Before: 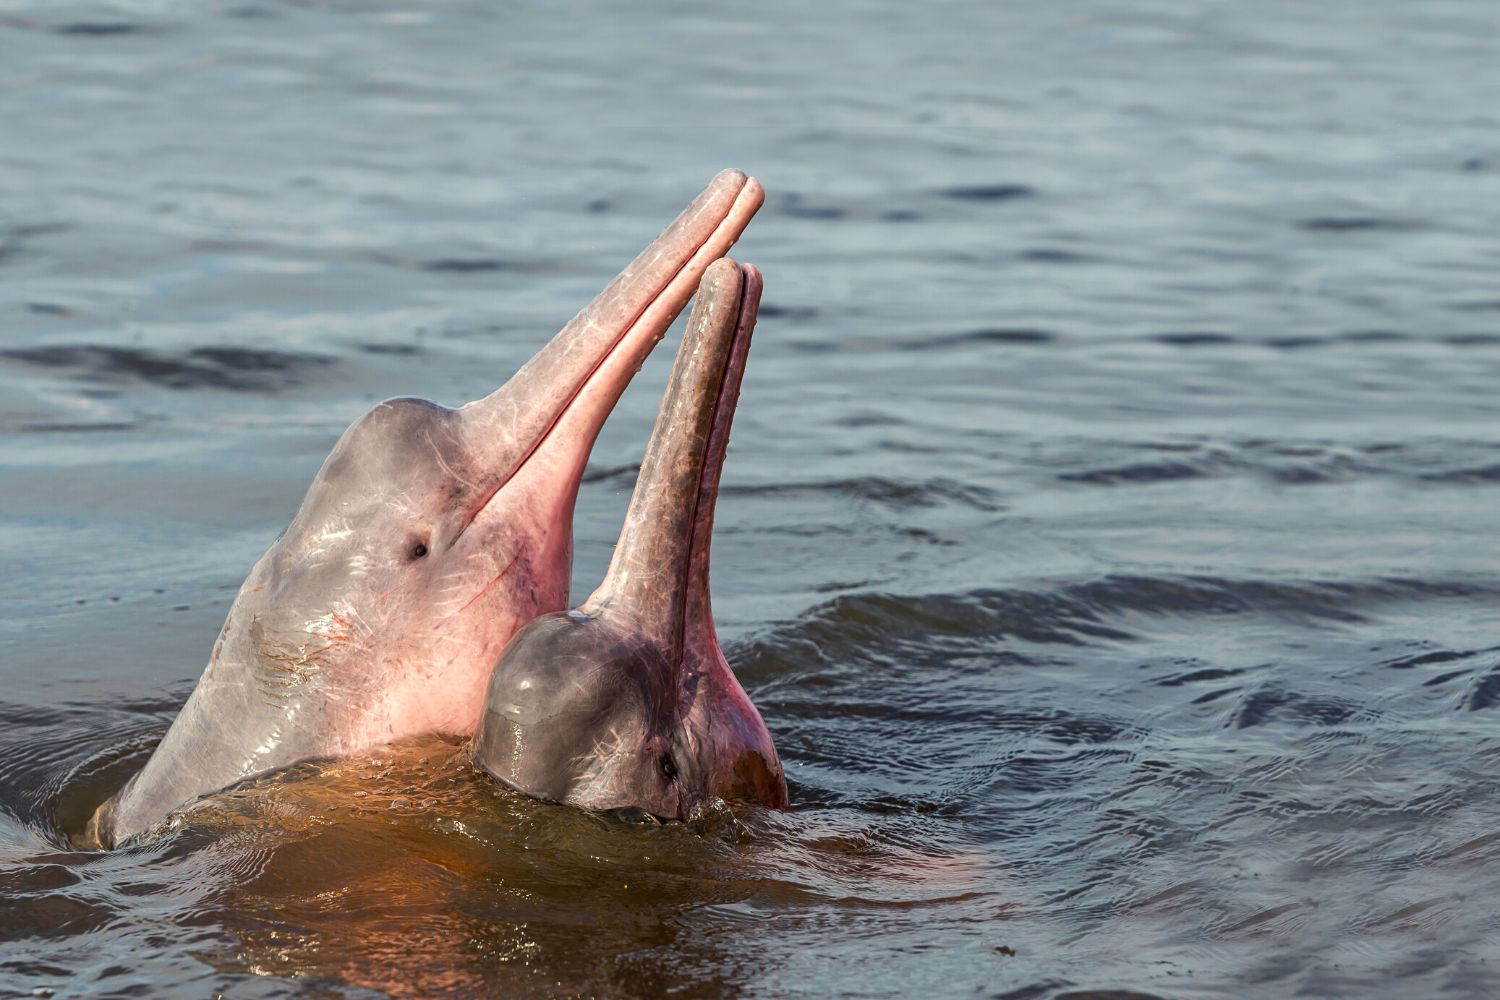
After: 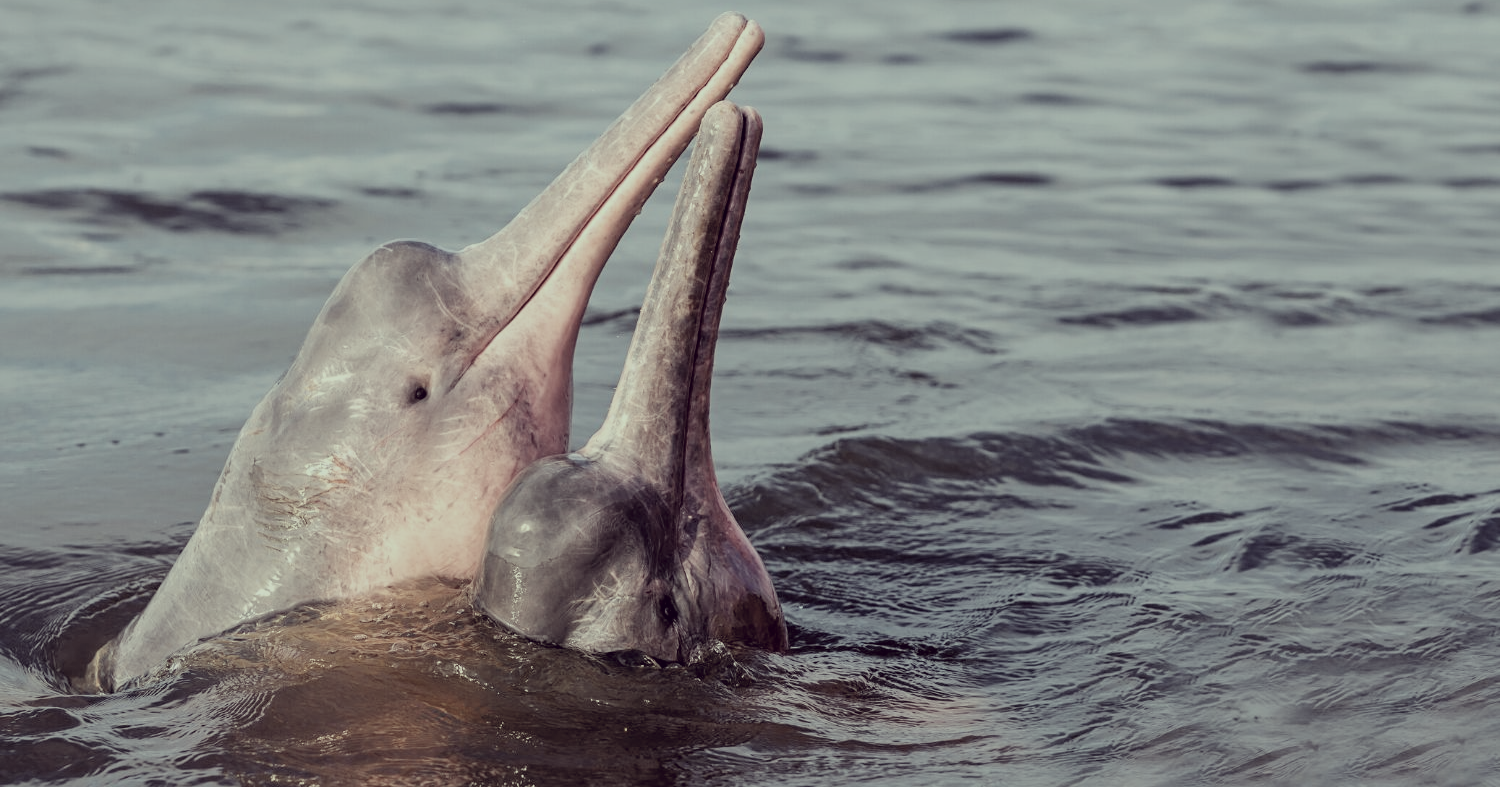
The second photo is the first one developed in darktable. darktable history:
crop and rotate: top 15.774%, bottom 5.506%
color correction: highlights a* -20.17, highlights b* 20.27, shadows a* 20.03, shadows b* -20.46, saturation 0.43
filmic rgb: black relative exposure -8.42 EV, white relative exposure 4.68 EV, hardness 3.82, color science v6 (2022)
